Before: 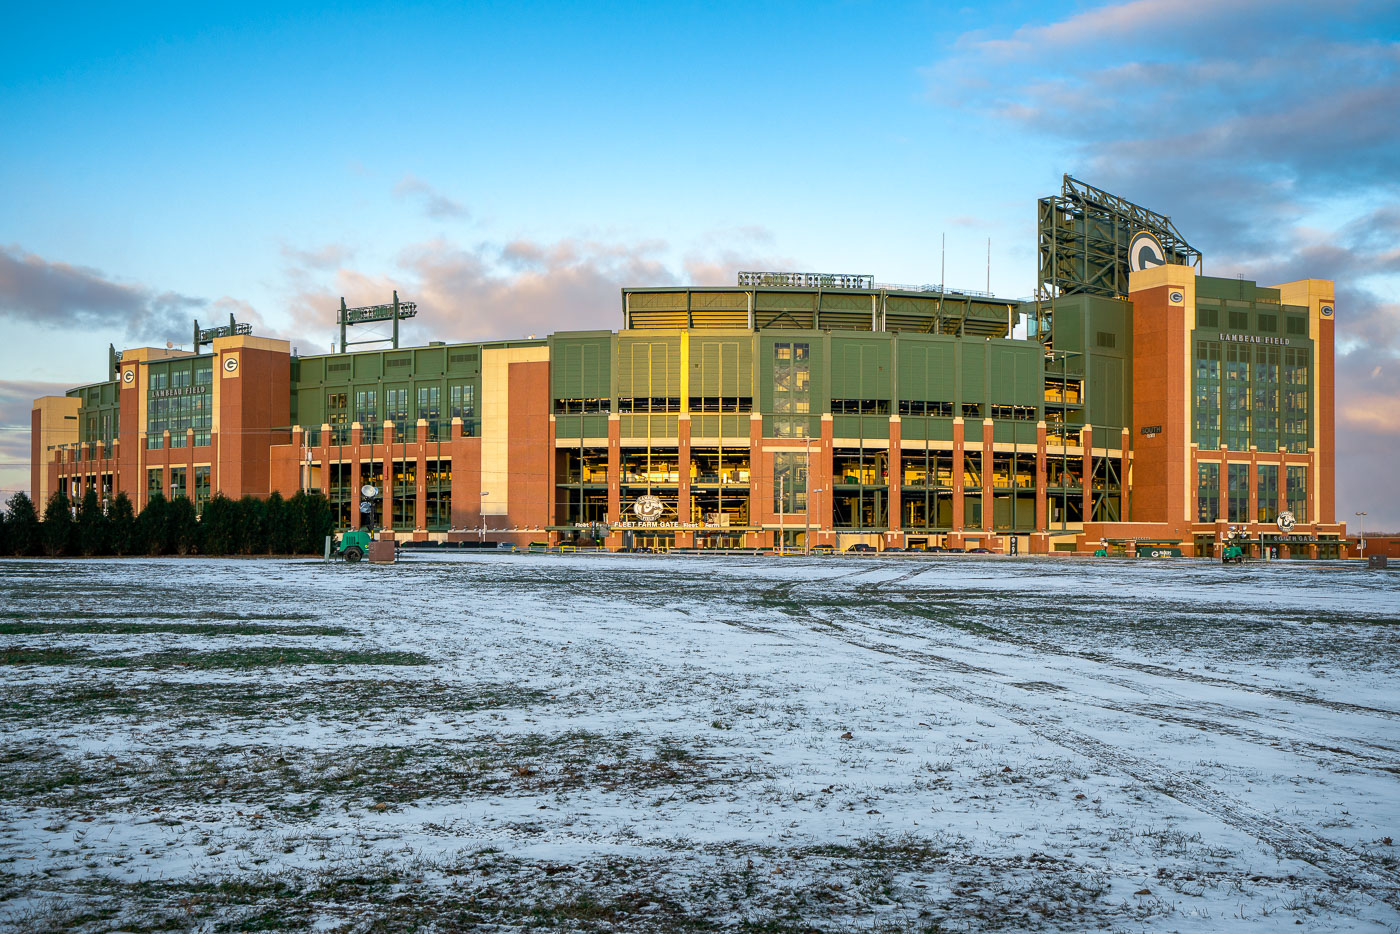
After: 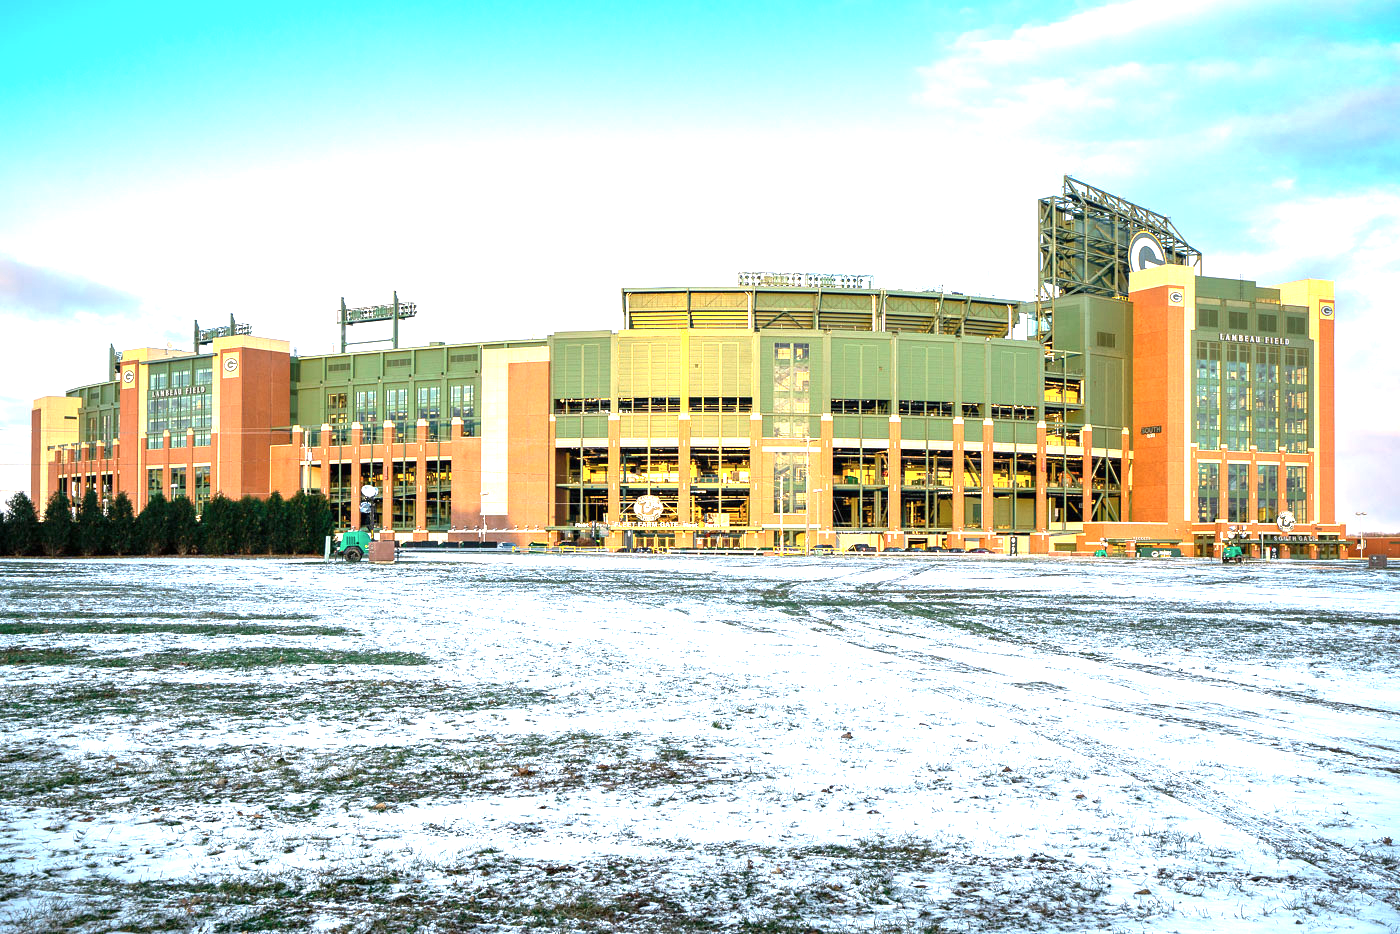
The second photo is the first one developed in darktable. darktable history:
shadows and highlights: radius 109.8, shadows 51.32, white point adjustment 9.05, highlights -3.23, highlights color adjustment 0.766%, soften with gaussian
exposure: black level correction 0, exposure 1.293 EV, compensate exposure bias true, compensate highlight preservation false
